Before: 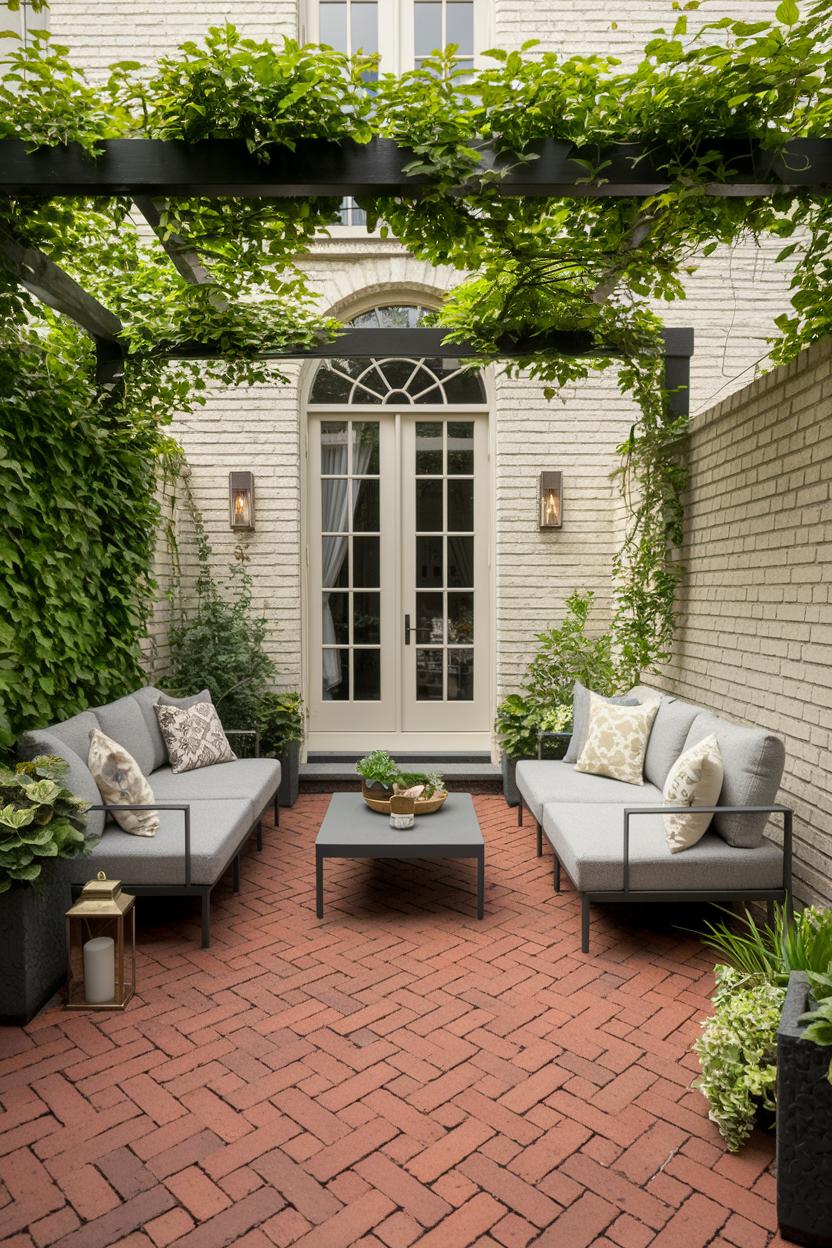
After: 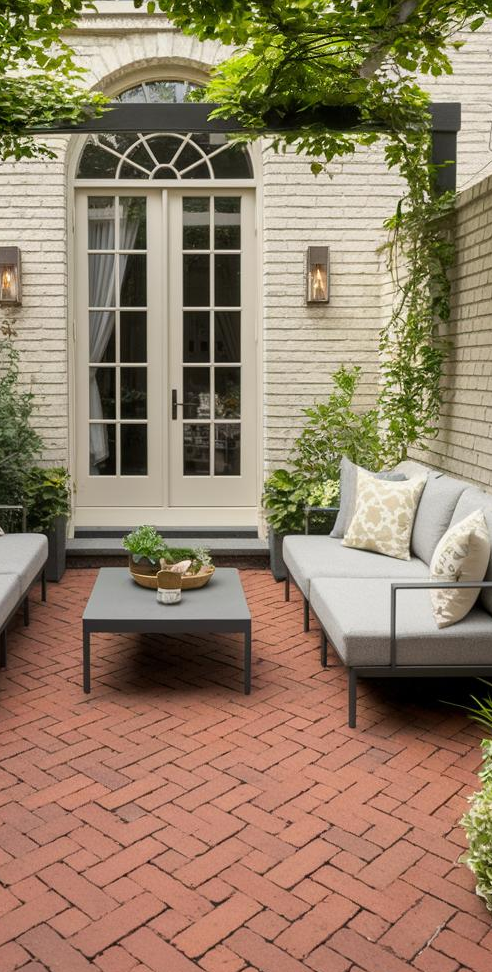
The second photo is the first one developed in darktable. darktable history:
crop and rotate: left 28.124%, top 18.056%, right 12.649%, bottom 4.034%
